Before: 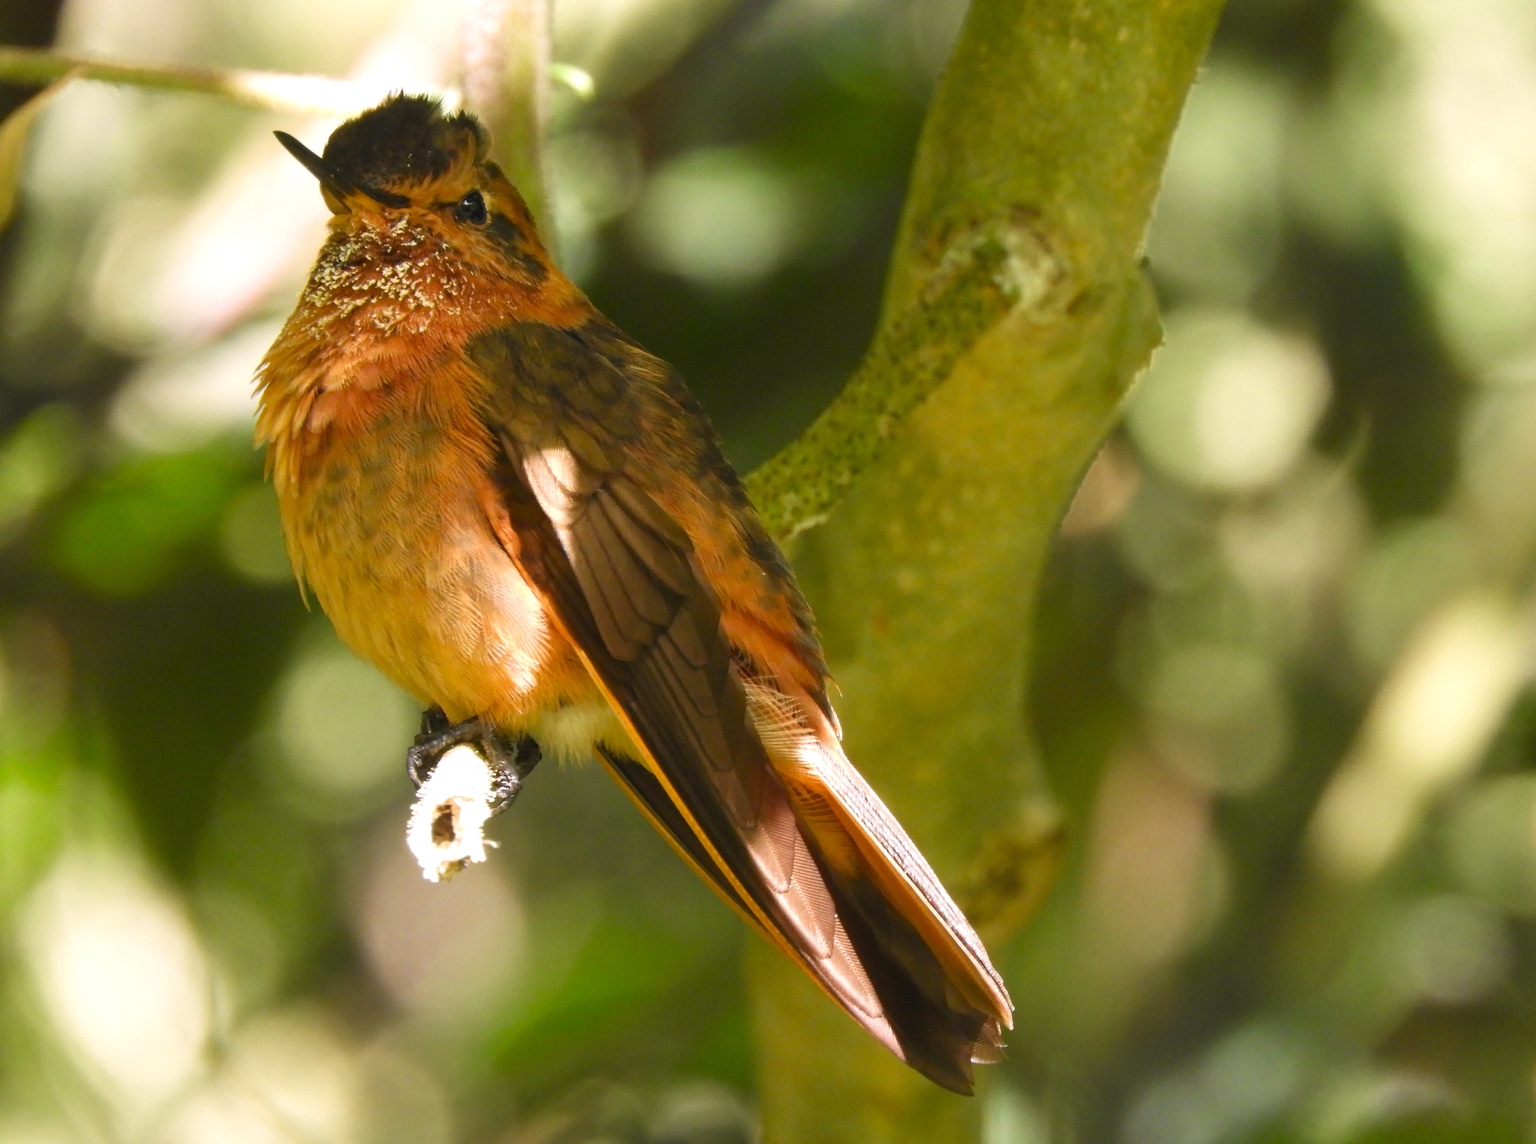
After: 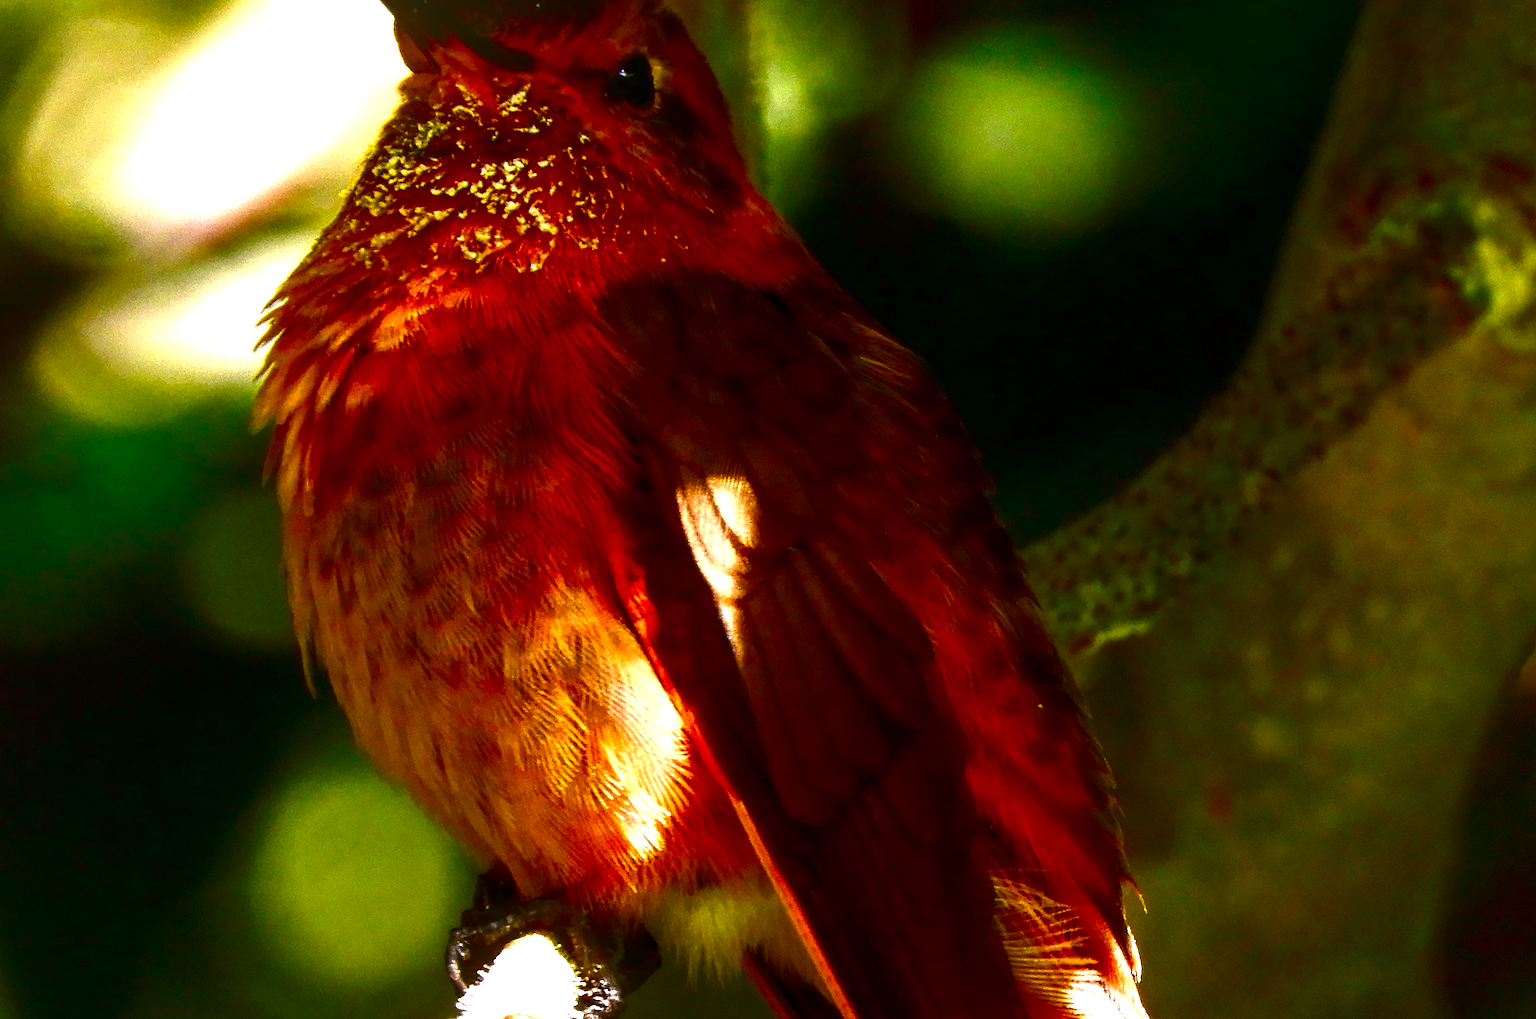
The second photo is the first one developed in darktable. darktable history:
crop and rotate: angle -5.35°, left 2.051%, top 6.766%, right 27.591%, bottom 30.517%
local contrast: on, module defaults
contrast brightness saturation: brightness -0.996, saturation 0.992
exposure: black level correction 0.001, exposure 0.498 EV, compensate exposure bias true, compensate highlight preservation false
levels: mode automatic, black 0.036%, levels [0.016, 0.5, 0.996]
